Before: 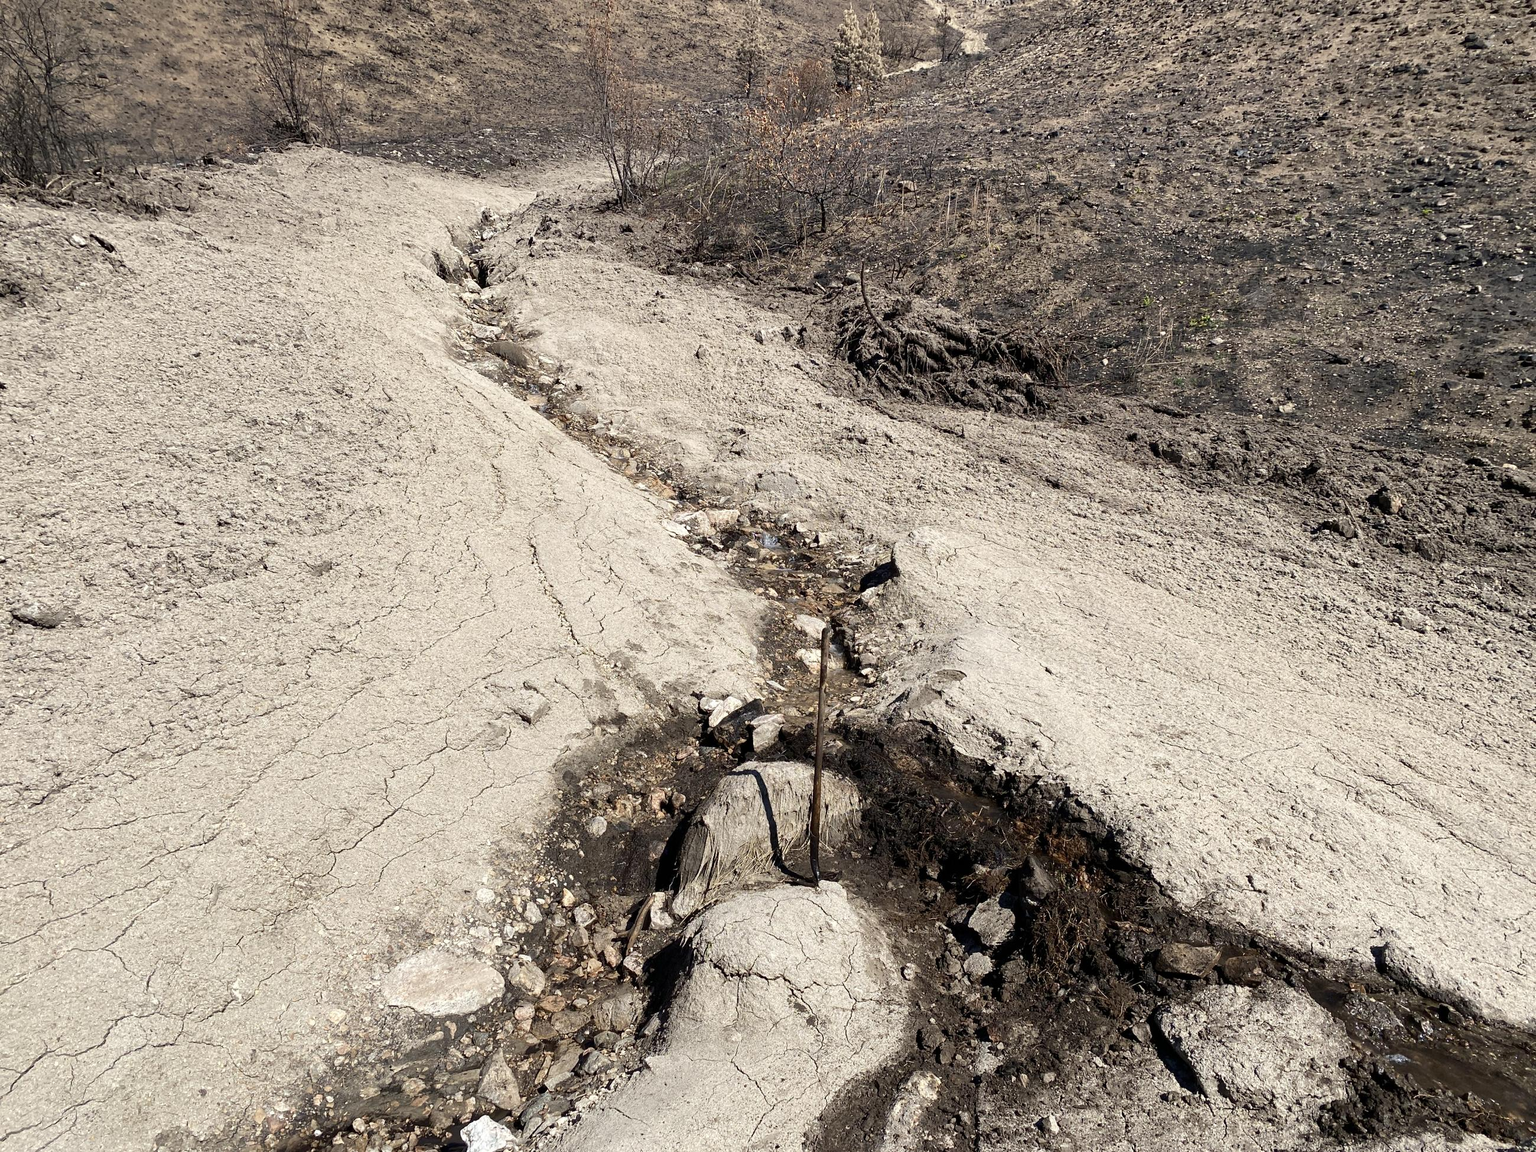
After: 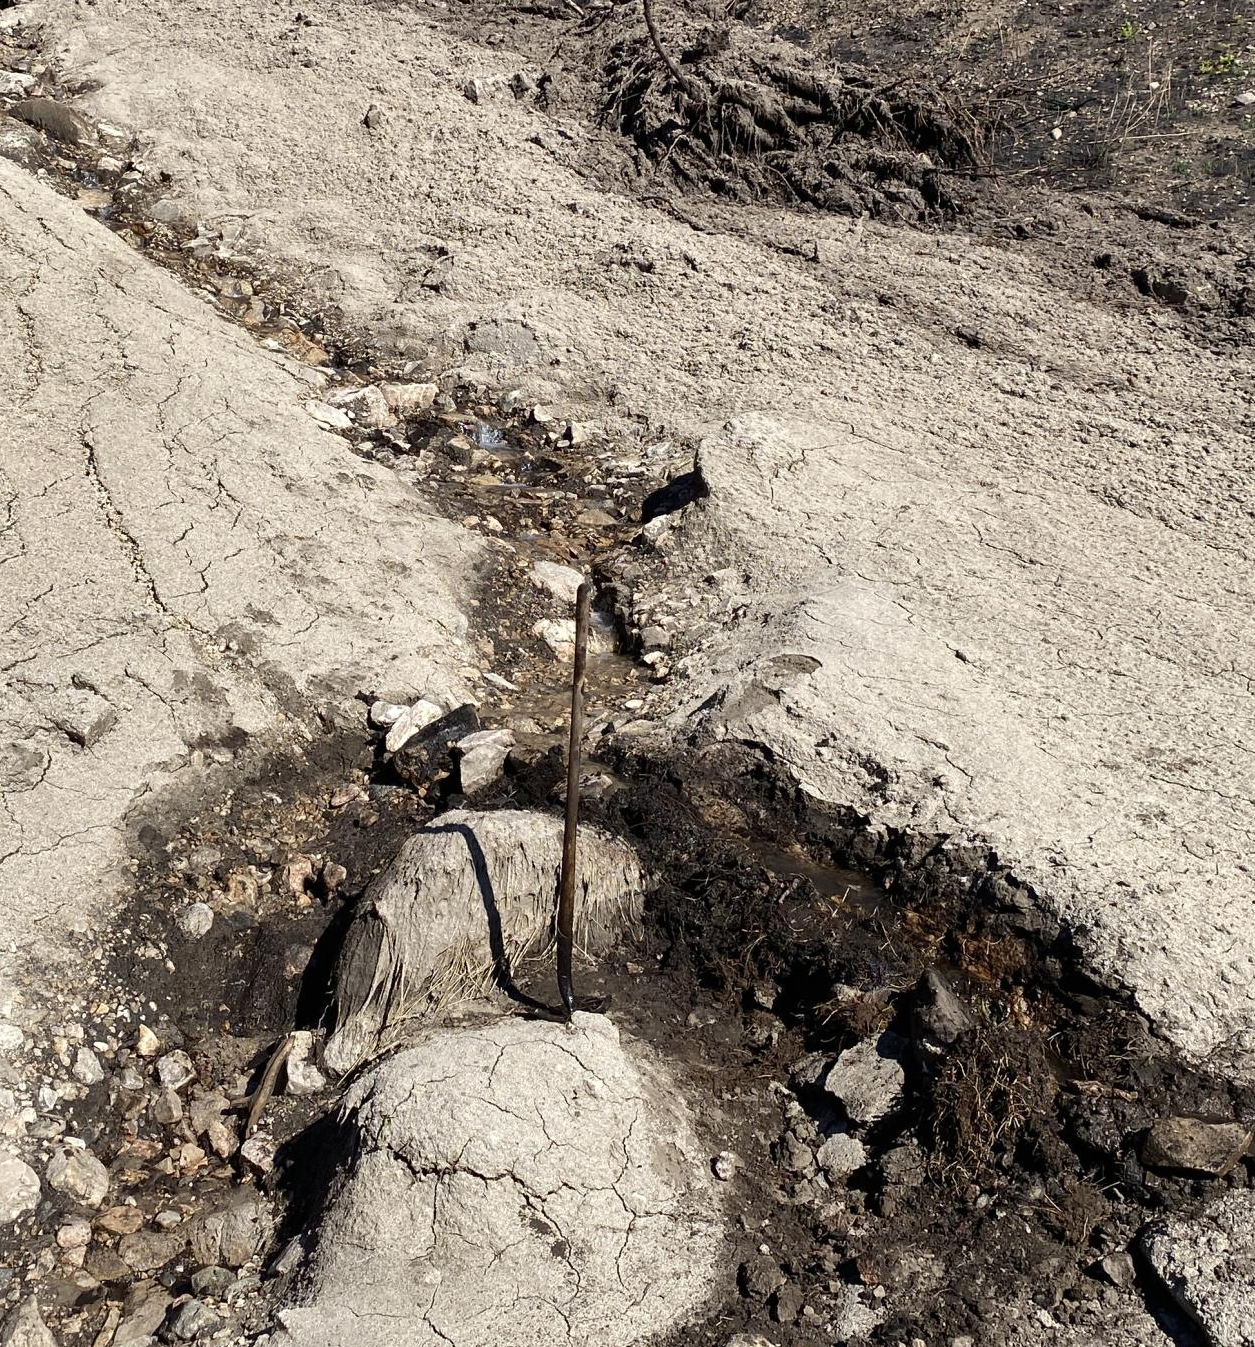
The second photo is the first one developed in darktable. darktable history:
crop: left 31.332%, top 24.572%, right 20.381%, bottom 6.305%
shadows and highlights: radius 135.66, soften with gaussian
exposure: black level correction 0, compensate exposure bias true, compensate highlight preservation false
tone equalizer: on, module defaults
